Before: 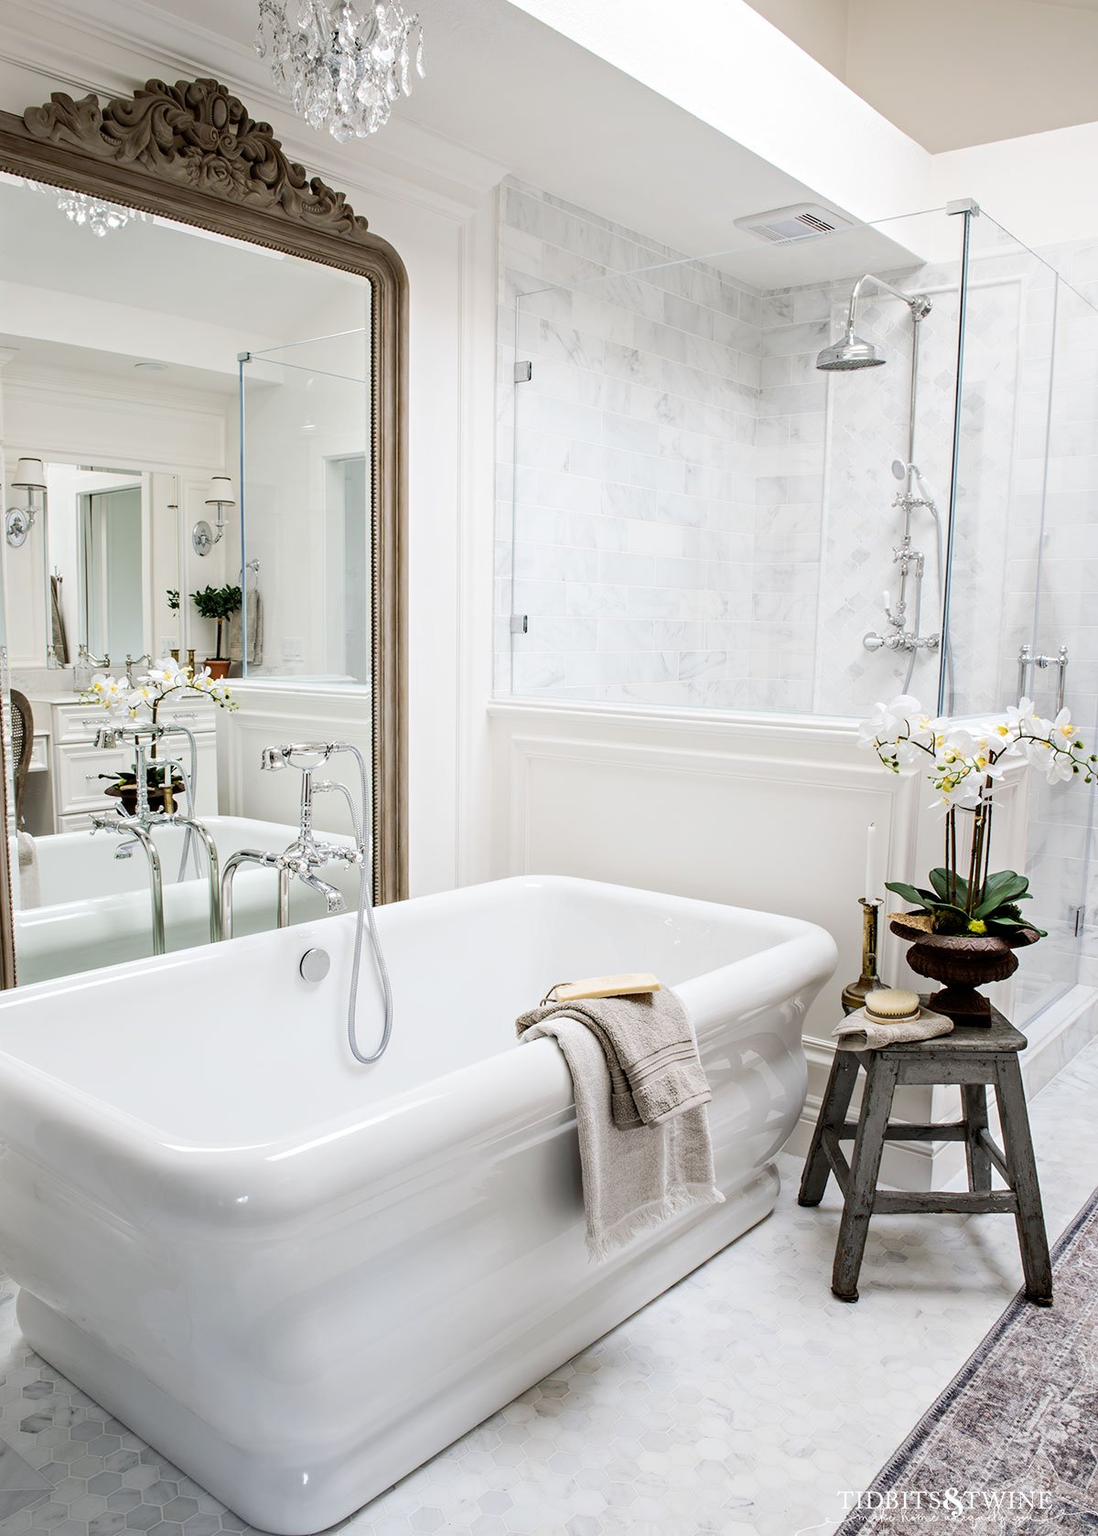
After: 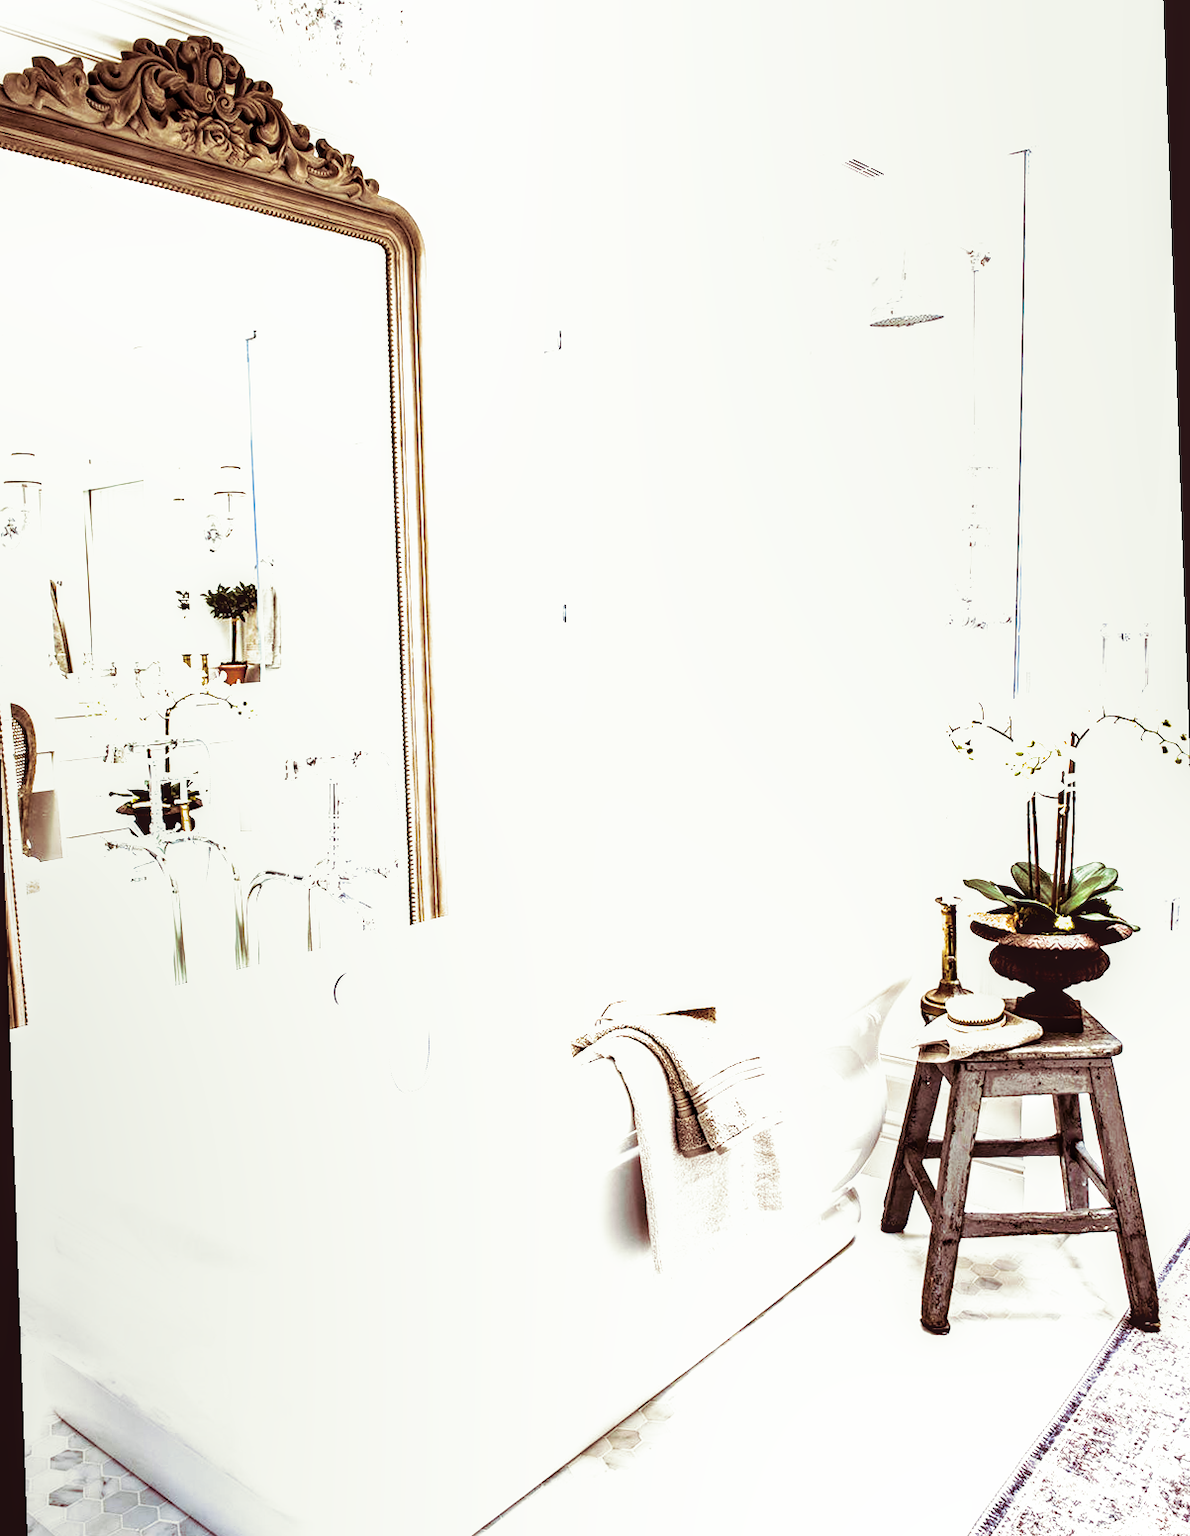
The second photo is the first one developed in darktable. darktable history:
color contrast: green-magenta contrast 0.8, blue-yellow contrast 1.1, unbound 0
exposure: exposure 0.657 EV, compensate highlight preservation false
rotate and perspective: rotation -2°, crop left 0.022, crop right 0.978, crop top 0.049, crop bottom 0.951
filmic rgb: middle gray luminance 8.8%, black relative exposure -6.3 EV, white relative exposure 2.7 EV, threshold 6 EV, target black luminance 0%, hardness 4.74, latitude 73.47%, contrast 1.332, shadows ↔ highlights balance 10.13%, add noise in highlights 0, preserve chrominance no, color science v3 (2019), use custom middle-gray values true, iterations of high-quality reconstruction 0, contrast in highlights soft, enable highlight reconstruction true
velvia: on, module defaults
contrast brightness saturation: contrast 0.07, brightness -0.13, saturation 0.06
split-toning: on, module defaults
local contrast: on, module defaults
